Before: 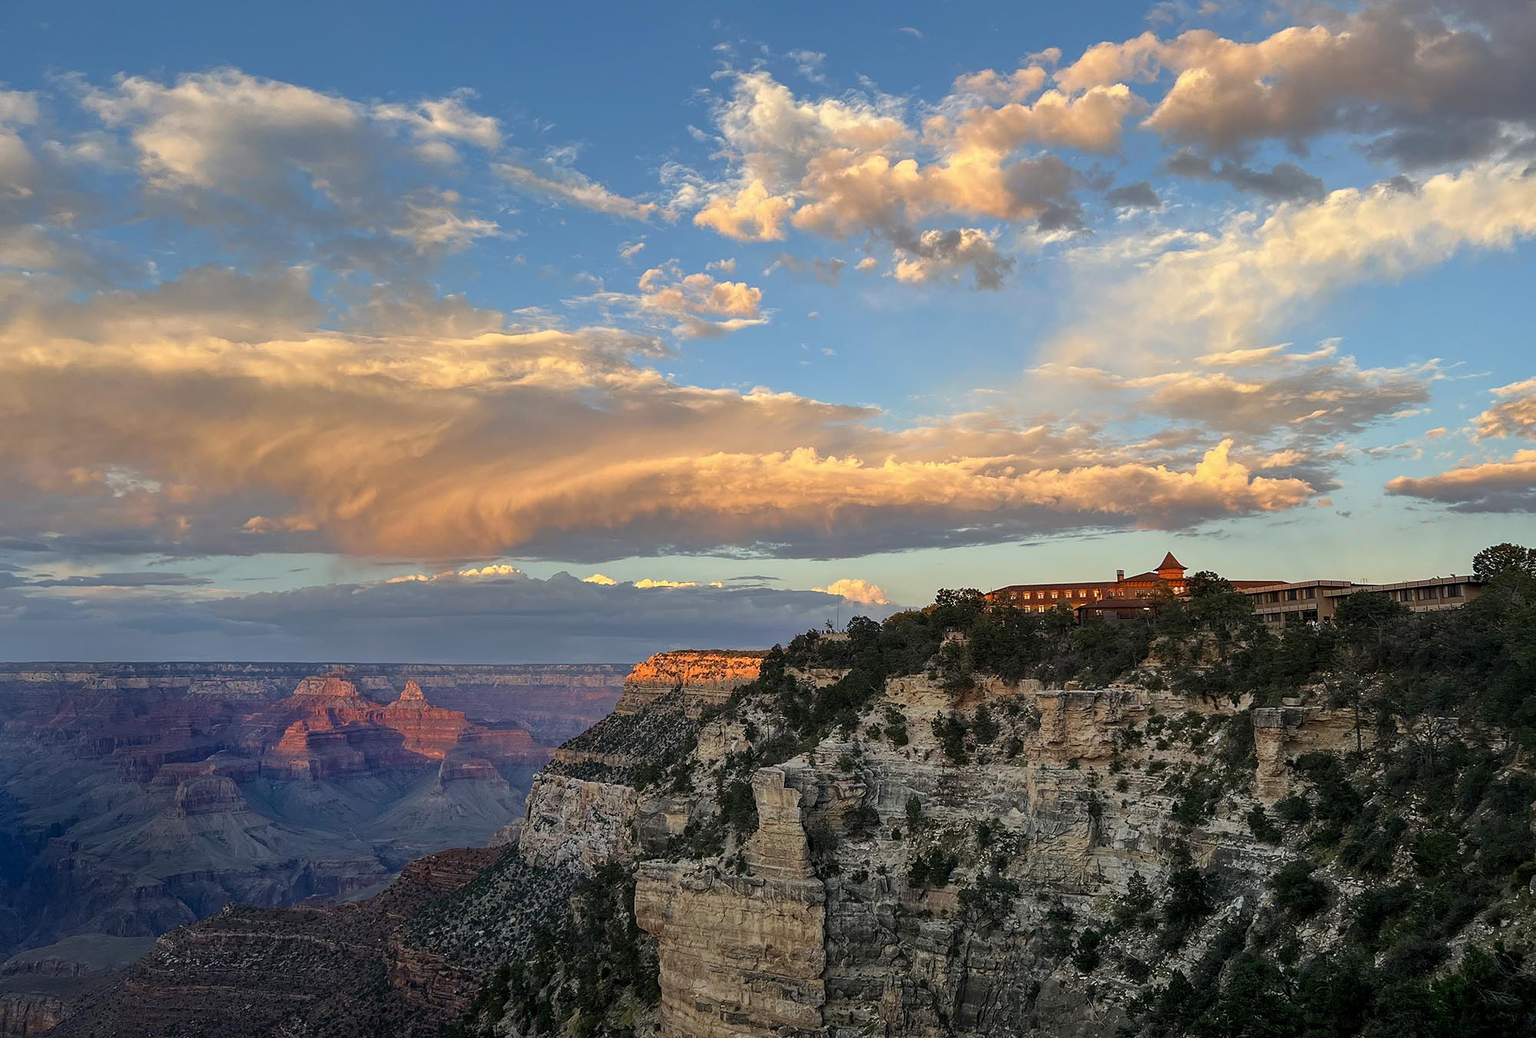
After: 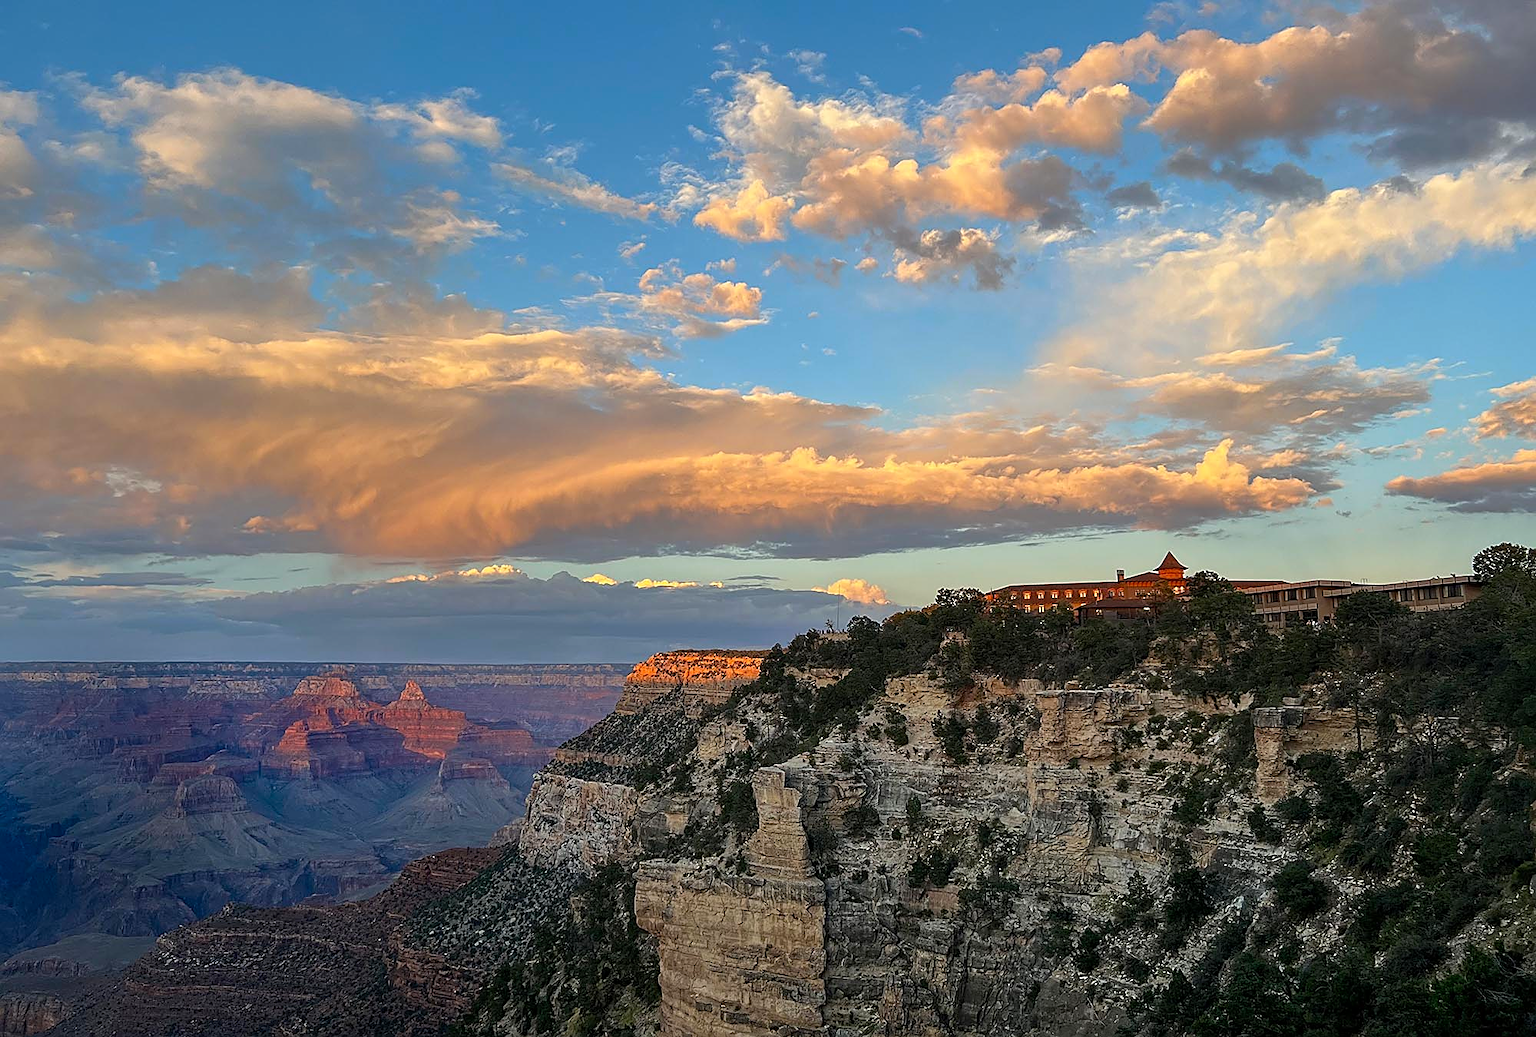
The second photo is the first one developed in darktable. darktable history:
sharpen: amount 0.496
color zones: curves: ch0 [(0.068, 0.464) (0.25, 0.5) (0.48, 0.508) (0.75, 0.536) (0.886, 0.476) (0.967, 0.456)]; ch1 [(0.066, 0.456) (0.25, 0.5) (0.616, 0.508) (0.746, 0.56) (0.934, 0.444)]
